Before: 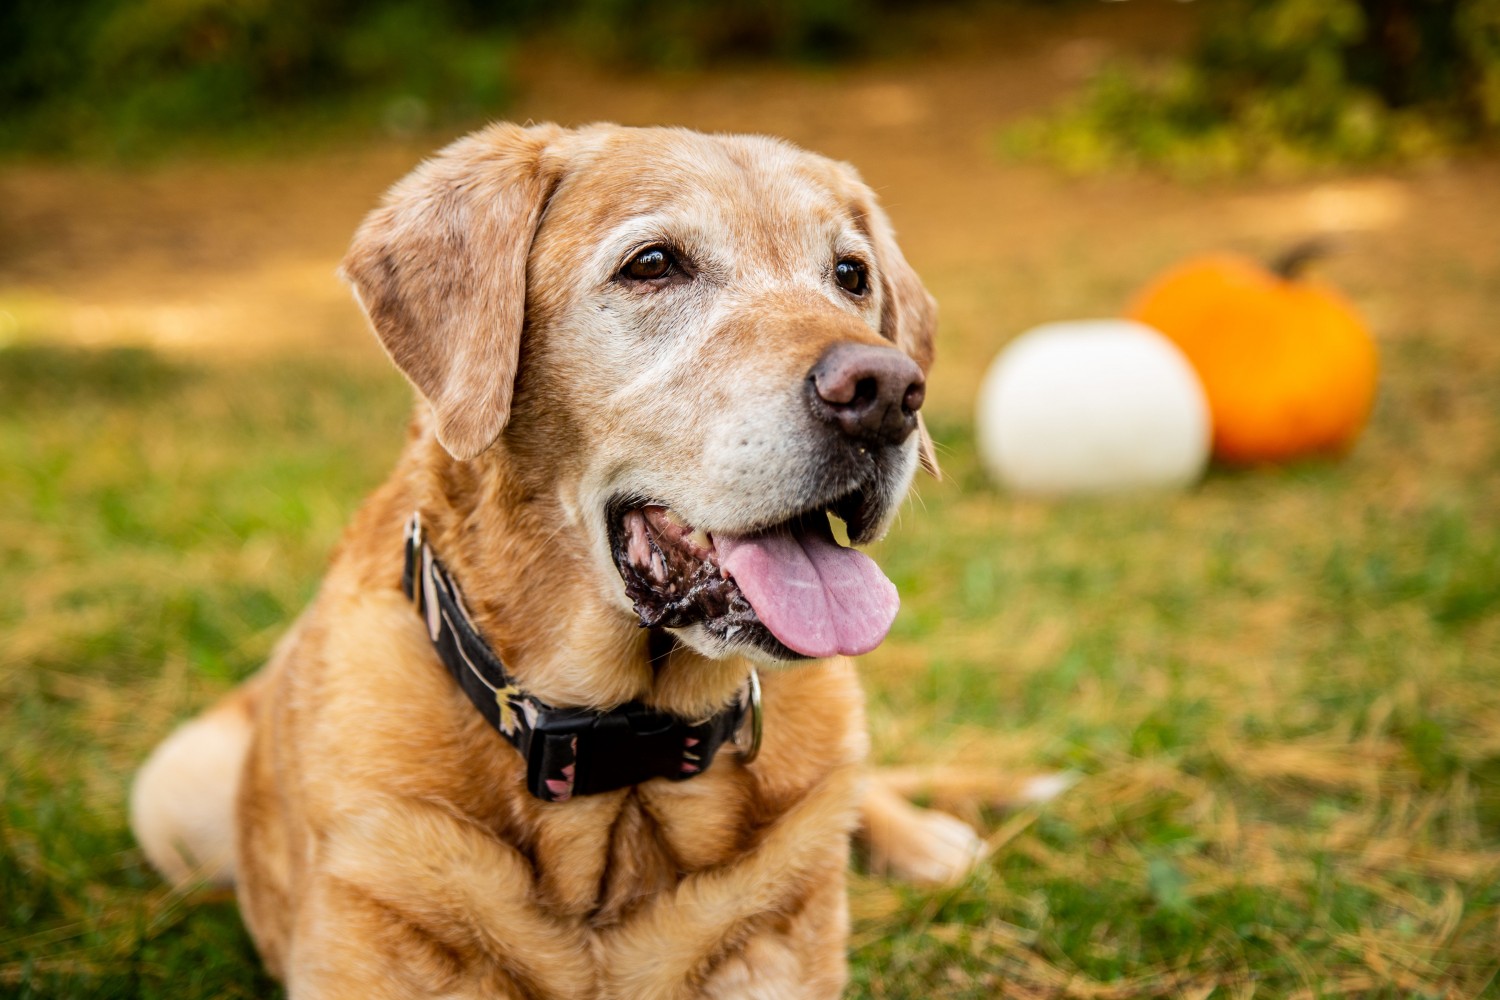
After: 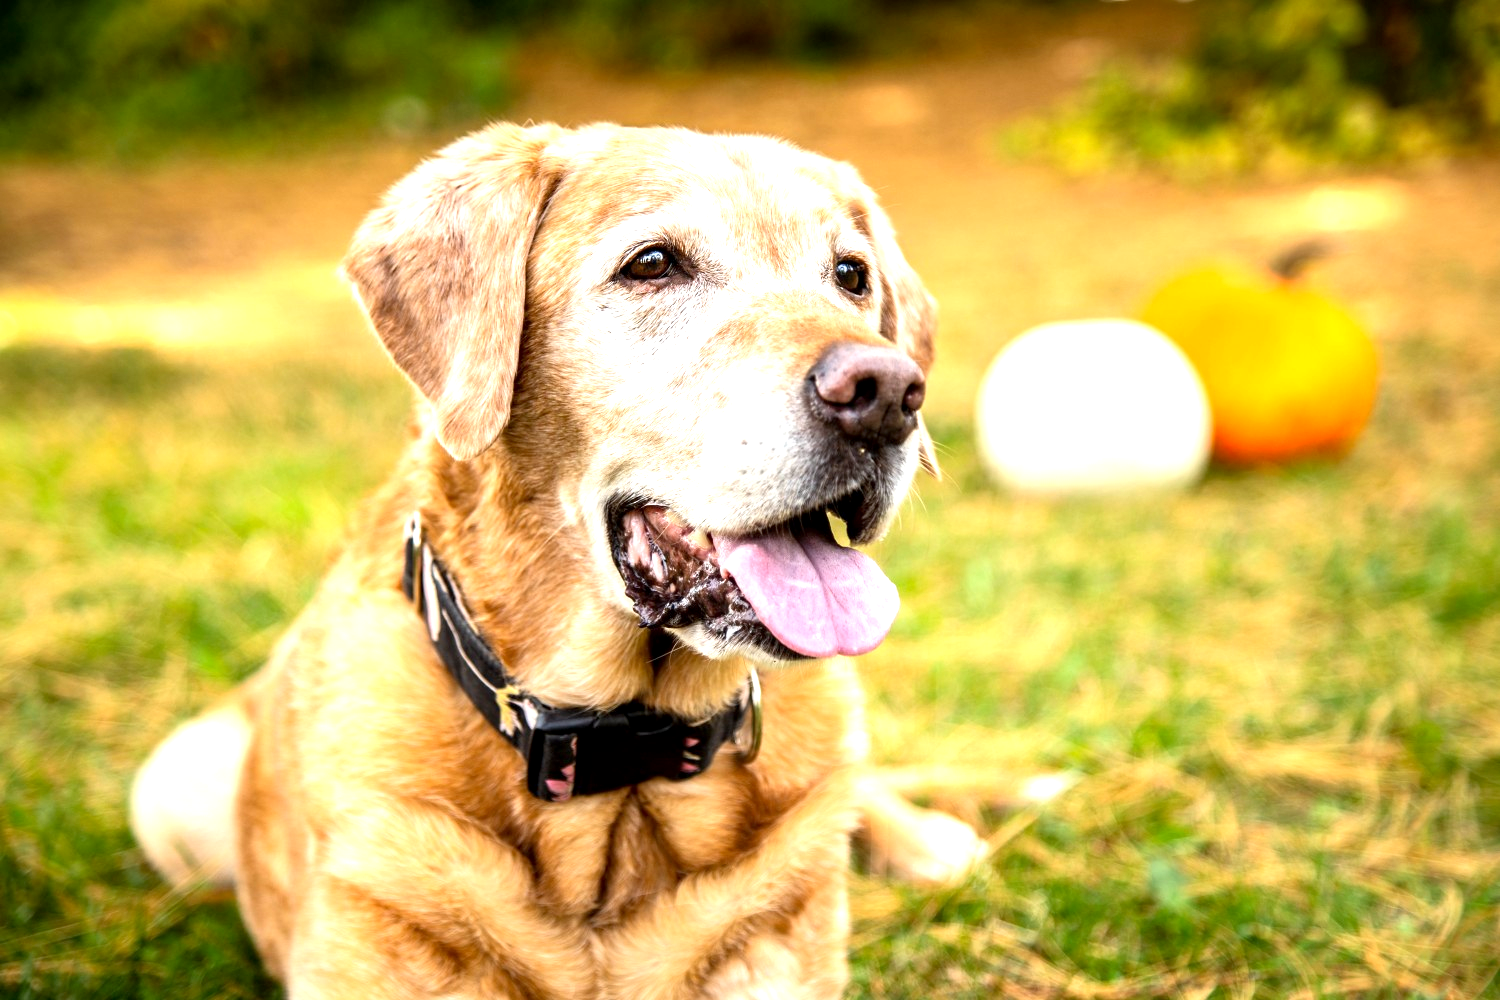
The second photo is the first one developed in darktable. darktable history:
exposure: black level correction 0.001, exposure 1.116 EV, compensate highlight preservation false
white balance: red 0.982, blue 1.018
